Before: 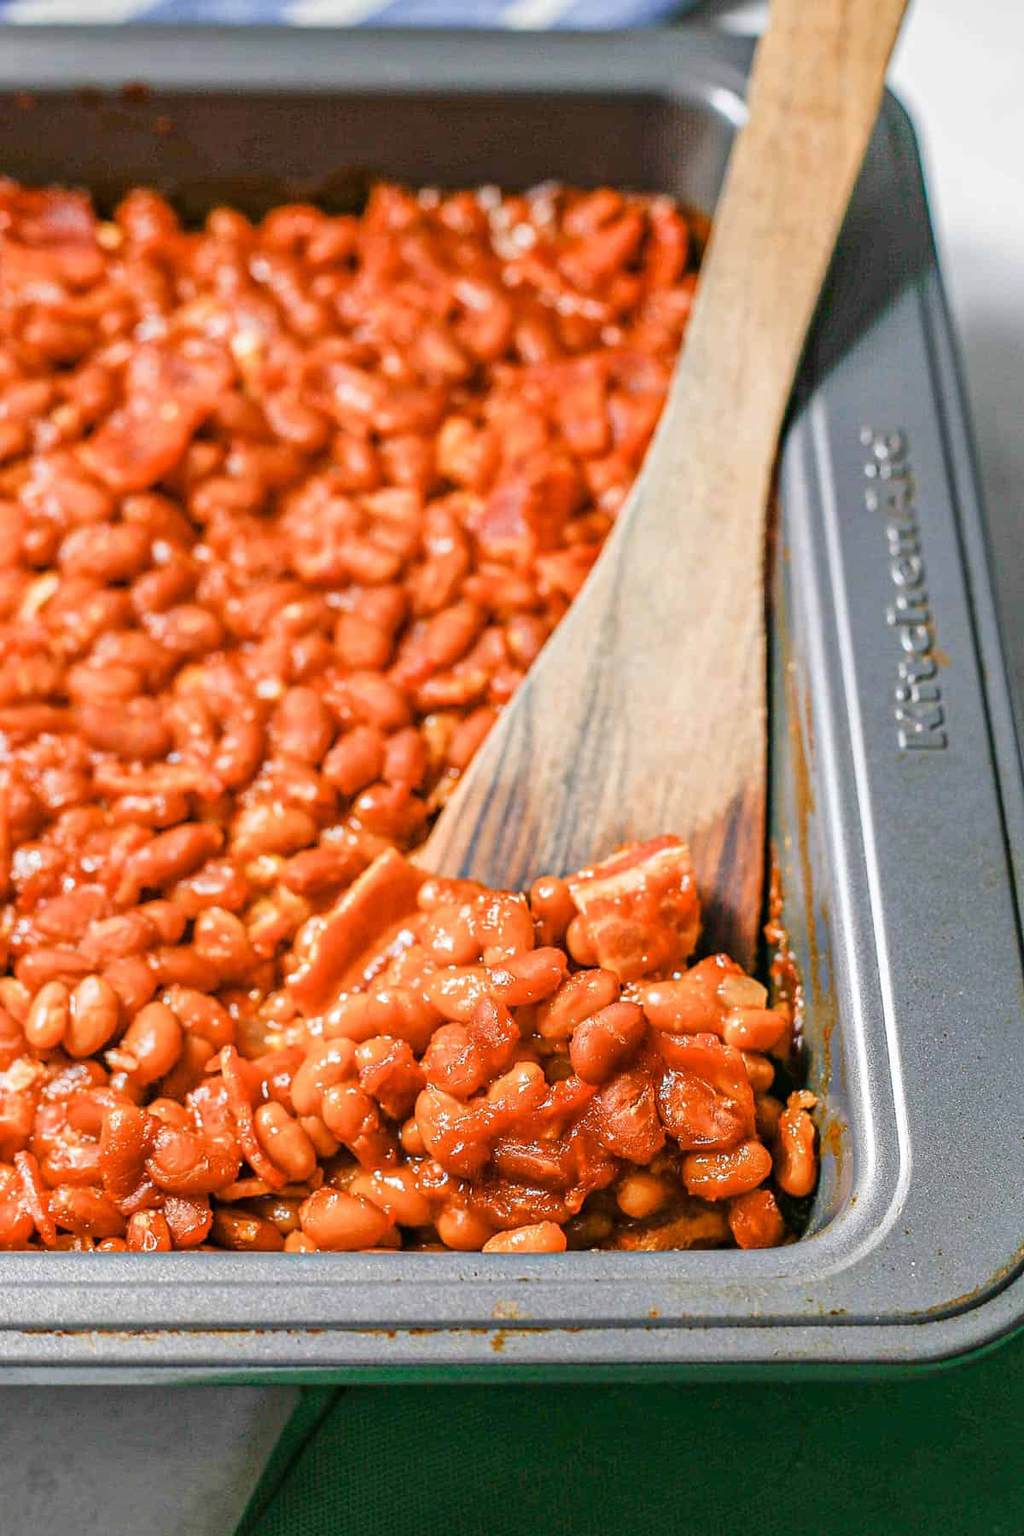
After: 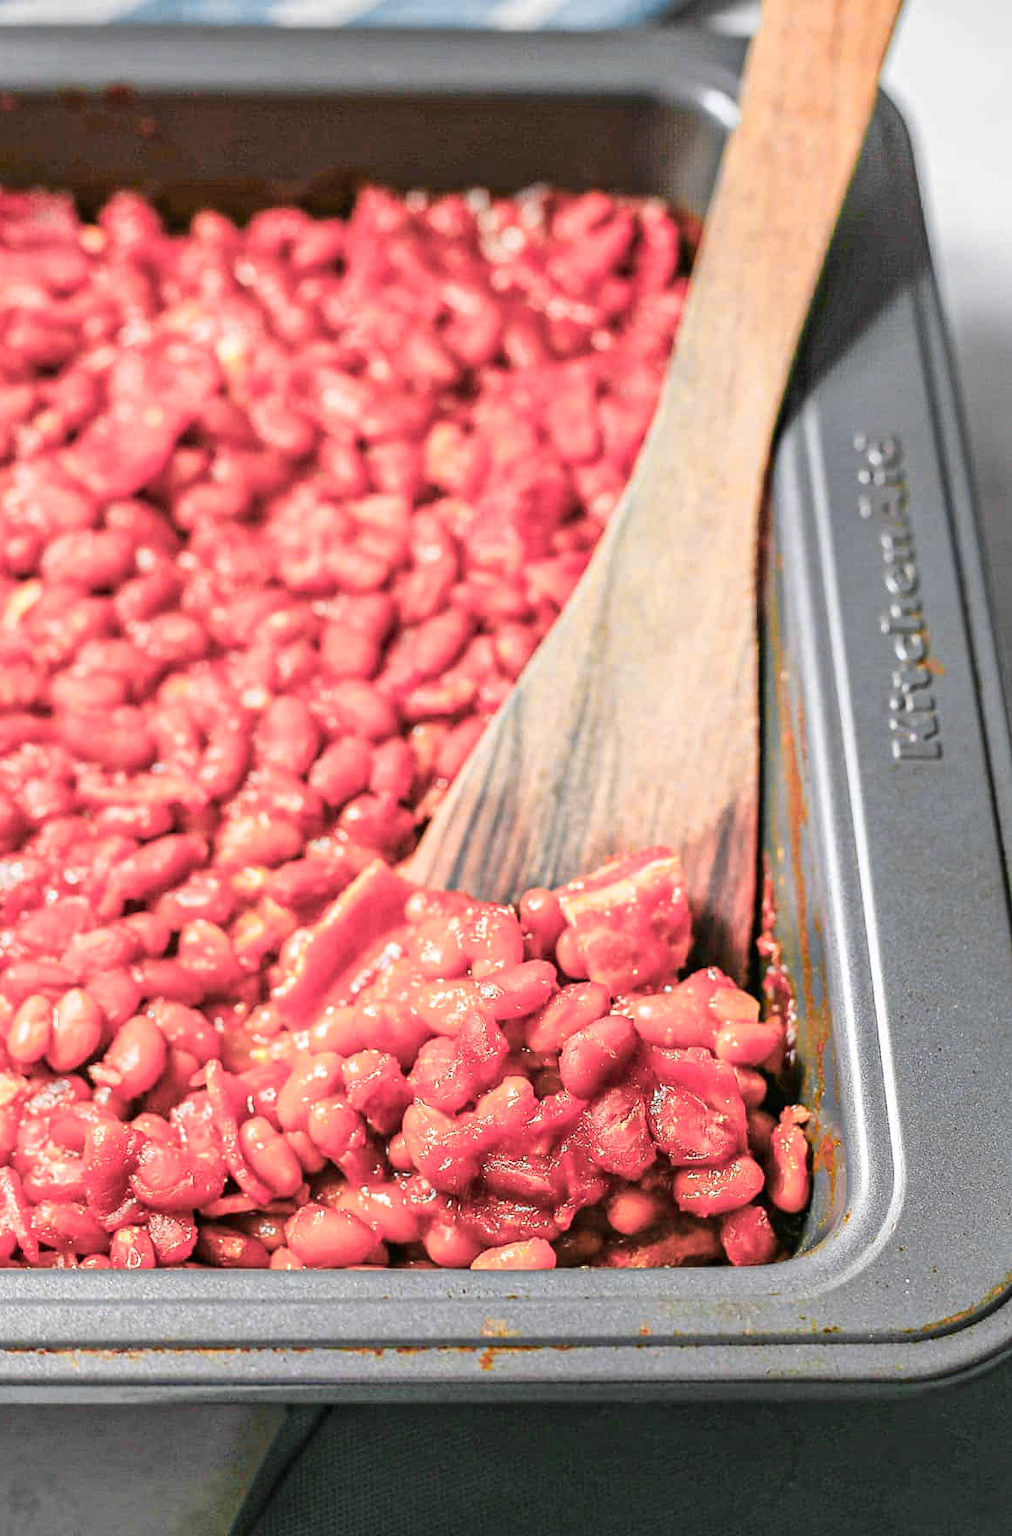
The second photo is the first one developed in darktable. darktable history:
color zones: curves: ch0 [(0.257, 0.558) (0.75, 0.565)]; ch1 [(0.004, 0.857) (0.14, 0.416) (0.257, 0.695) (0.442, 0.032) (0.736, 0.266) (0.891, 0.741)]; ch2 [(0, 0.623) (0.112, 0.436) (0.271, 0.474) (0.516, 0.64) (0.743, 0.286)]
crop and rotate: left 1.774%, right 0.633%, bottom 1.28%
